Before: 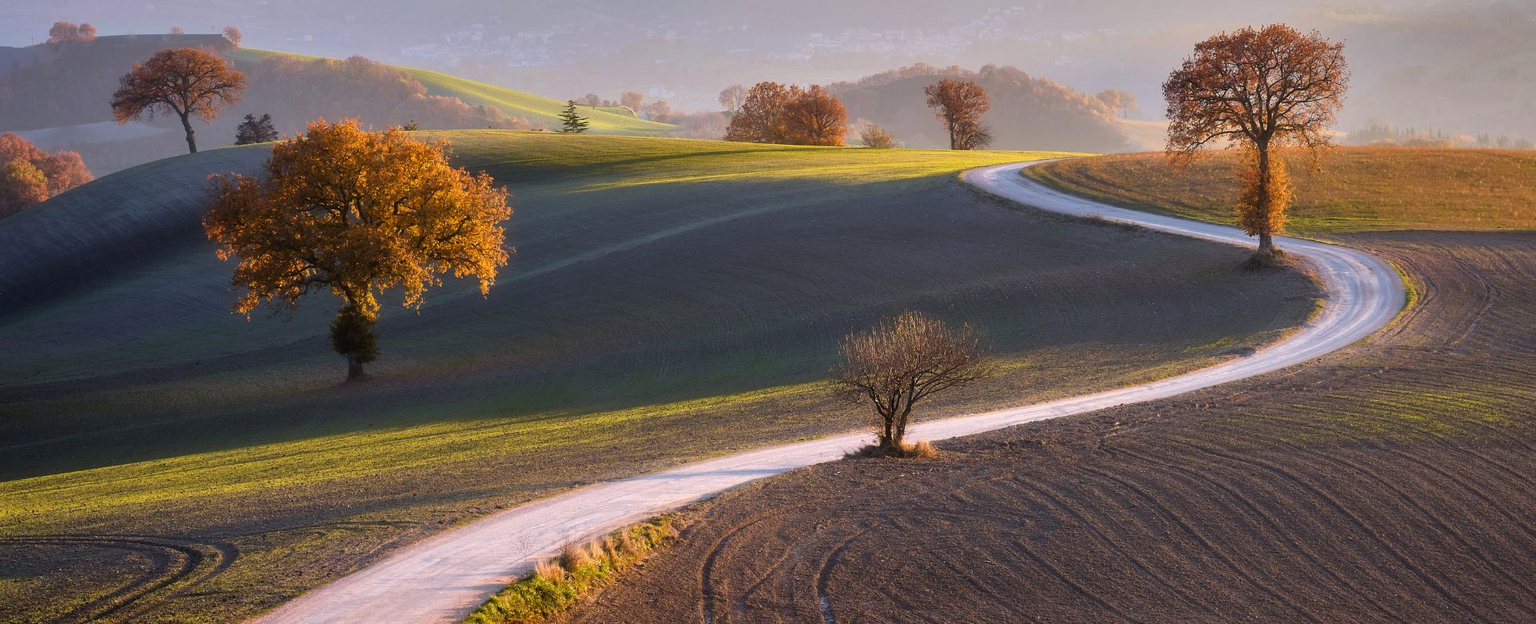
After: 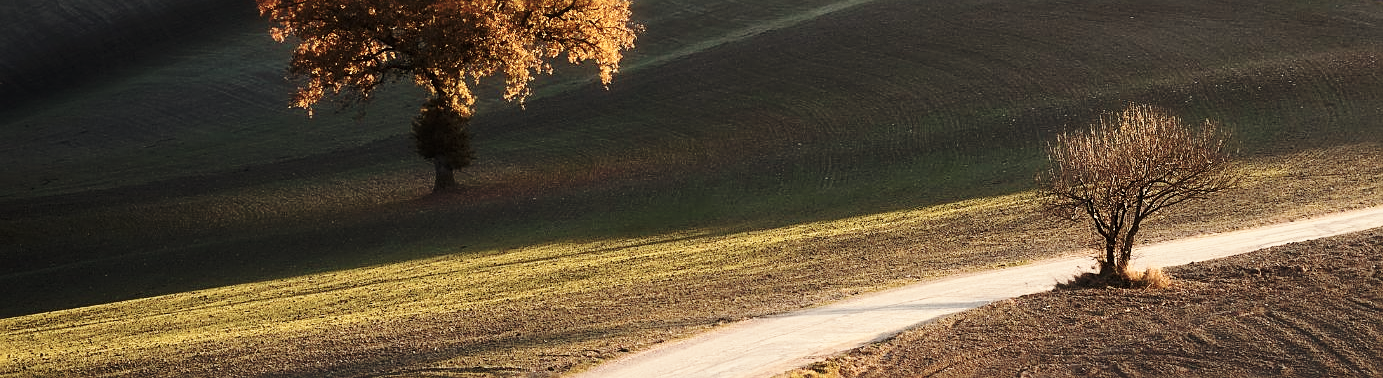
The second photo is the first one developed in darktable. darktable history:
sharpen: on, module defaults
exposure: exposure -0.492 EV, compensate highlight preservation false
contrast brightness saturation: contrast 0.1, saturation -0.36
base curve: curves: ch0 [(0, 0) (0.032, 0.037) (0.105, 0.228) (0.435, 0.76) (0.856, 0.983) (1, 1)], preserve colors none
color calibration: x 0.334, y 0.349, temperature 5426 K
crop: top 36.498%, right 27.964%, bottom 14.995%
white balance: red 1.08, blue 0.791
